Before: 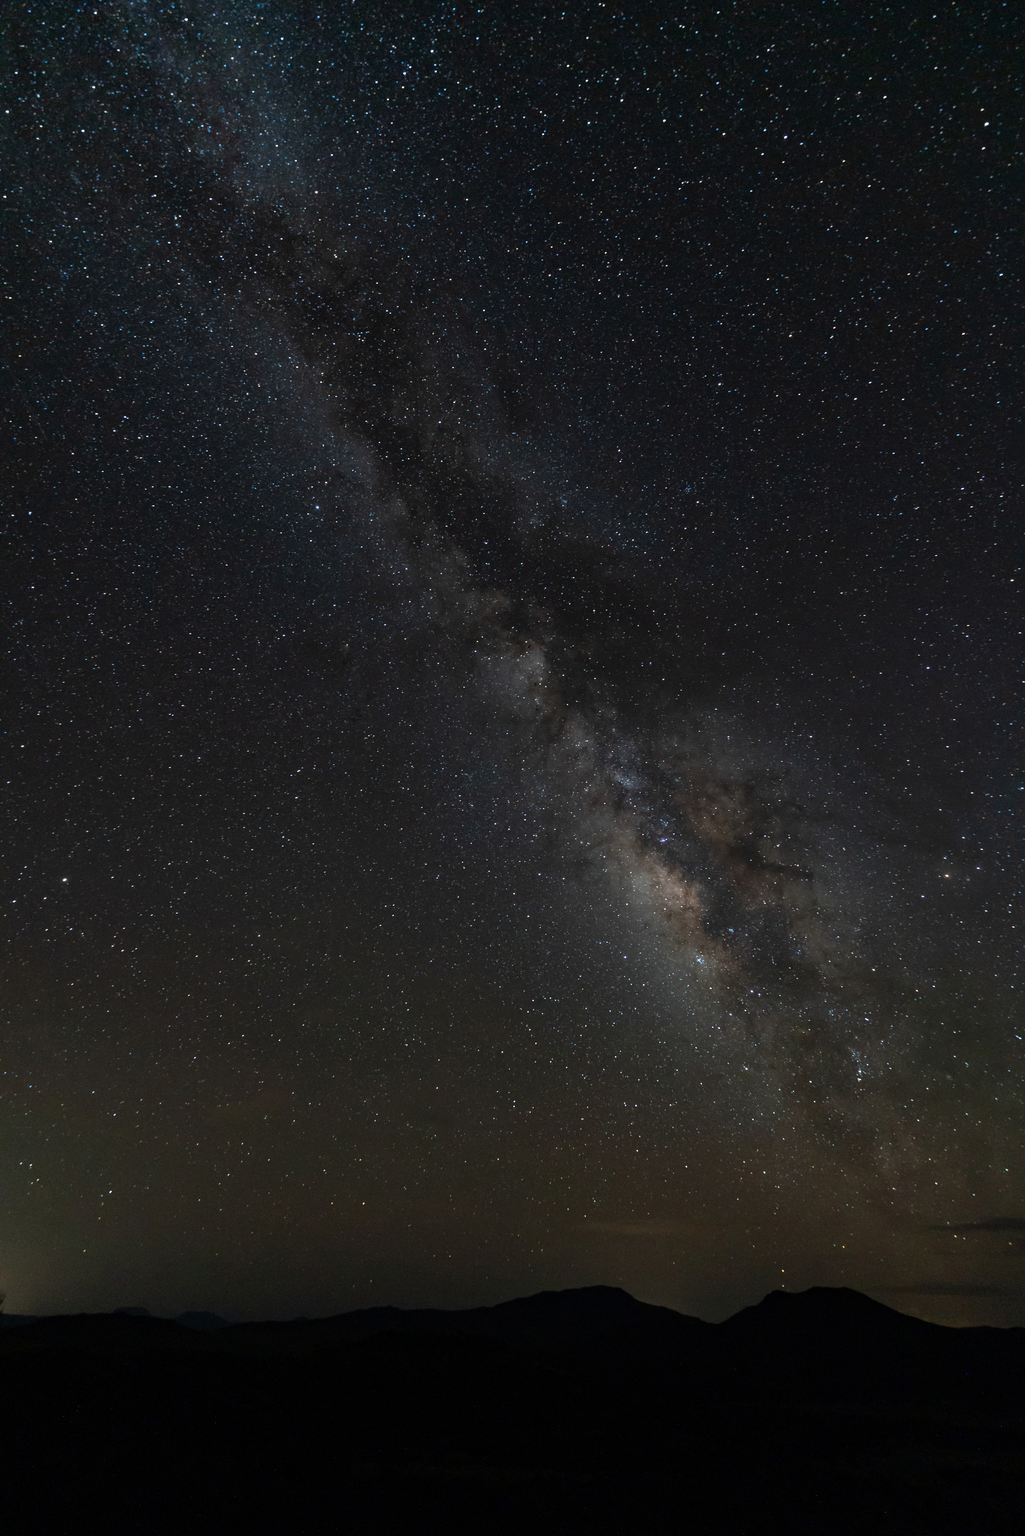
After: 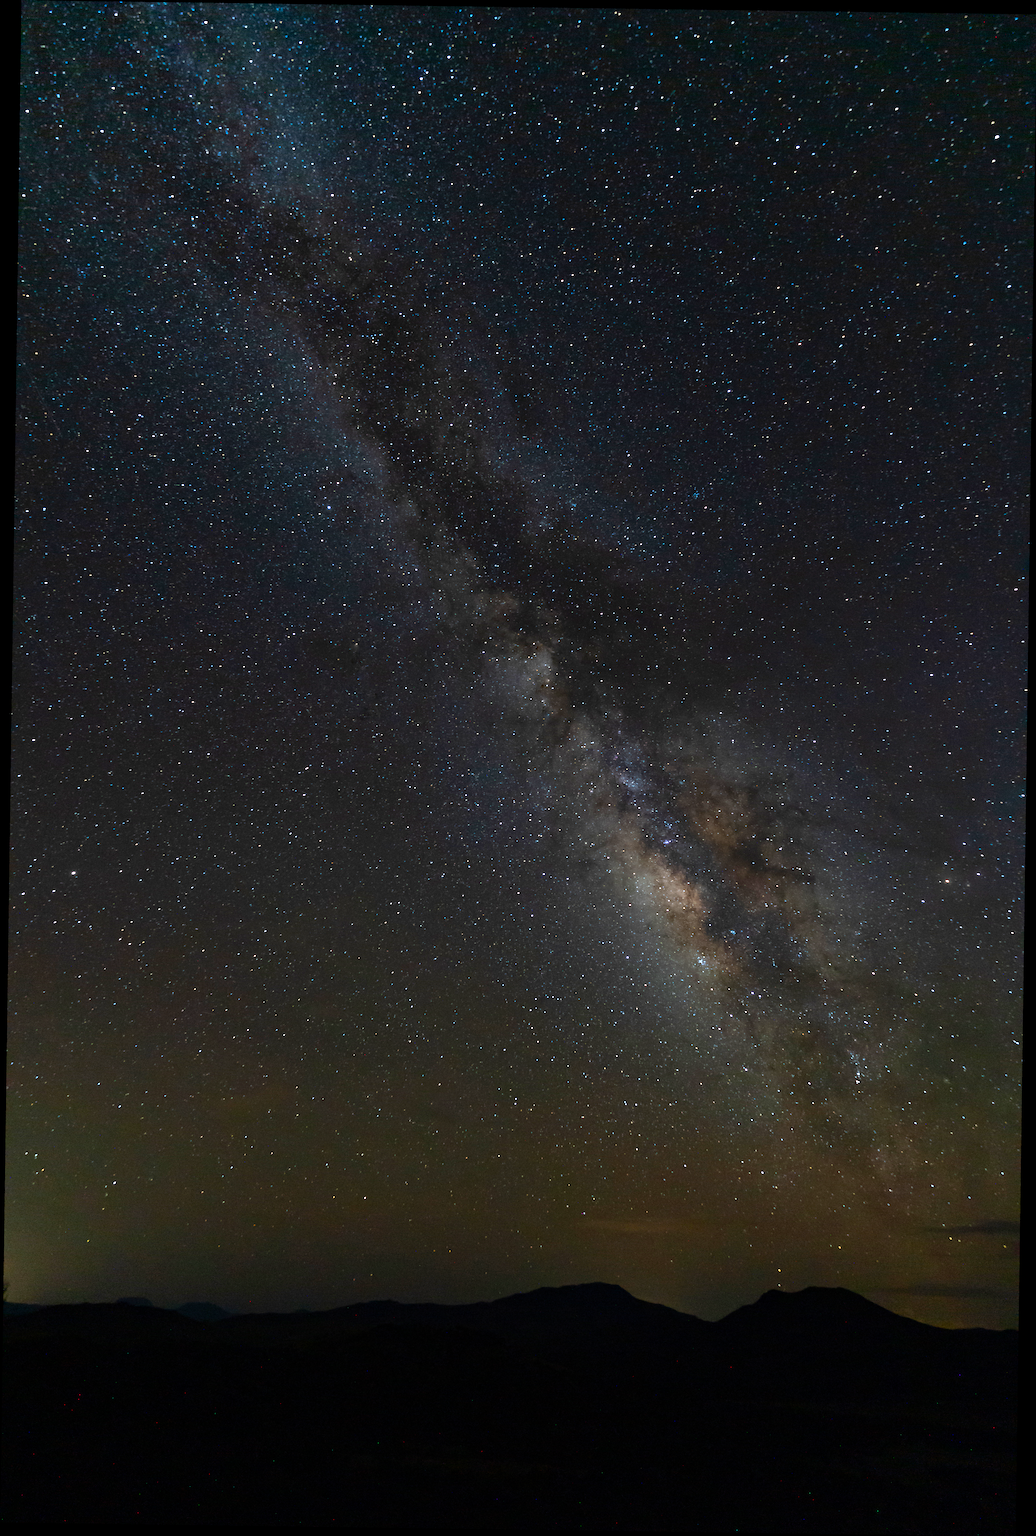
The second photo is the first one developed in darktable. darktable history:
rotate and perspective: rotation 0.8°, automatic cropping off
color balance rgb: perceptual saturation grading › global saturation 20%, perceptual saturation grading › highlights -25%, perceptual saturation grading › shadows 50%
levels: levels [0, 0.43, 0.859]
